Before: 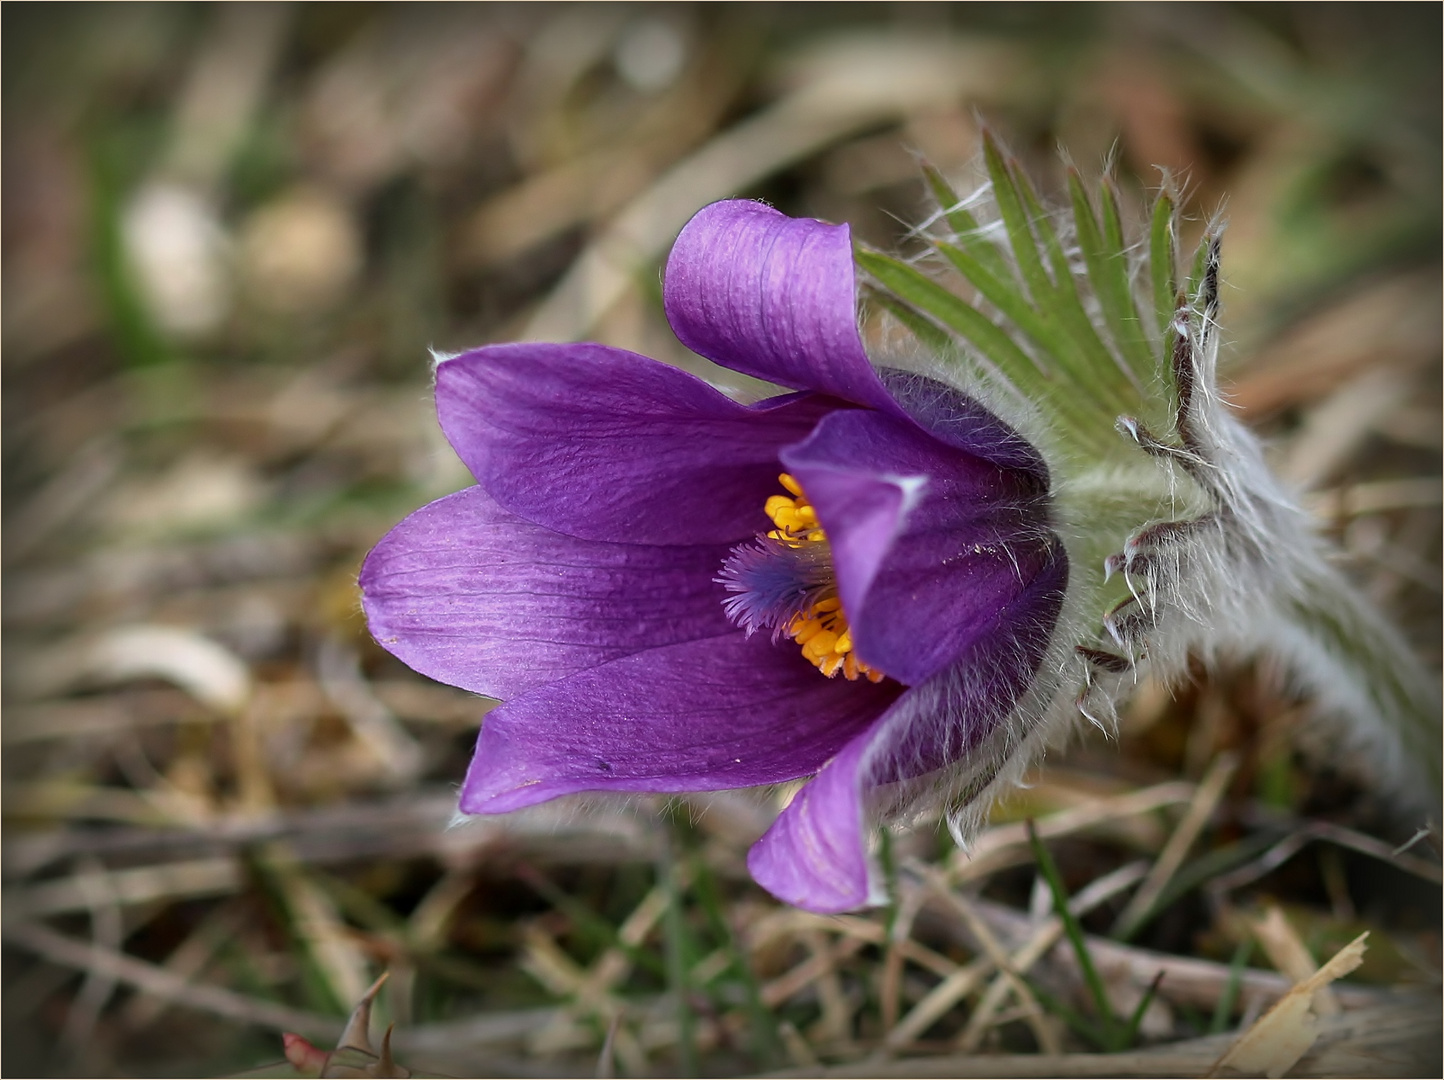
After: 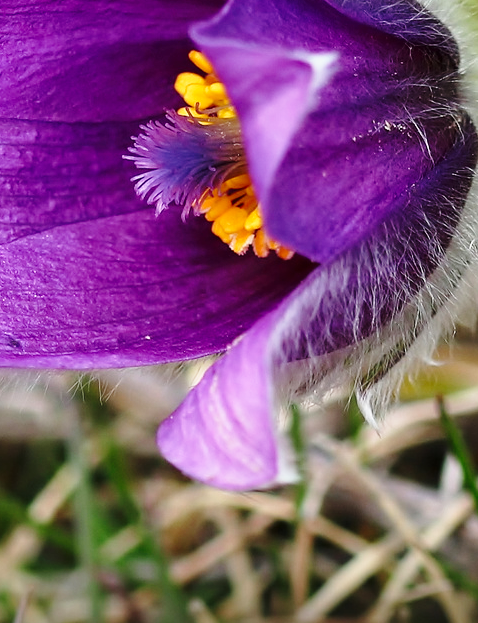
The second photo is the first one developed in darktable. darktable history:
crop: left 40.878%, top 39.176%, right 25.993%, bottom 3.081%
base curve: curves: ch0 [(0, 0) (0.028, 0.03) (0.121, 0.232) (0.46, 0.748) (0.859, 0.968) (1, 1)], preserve colors none
